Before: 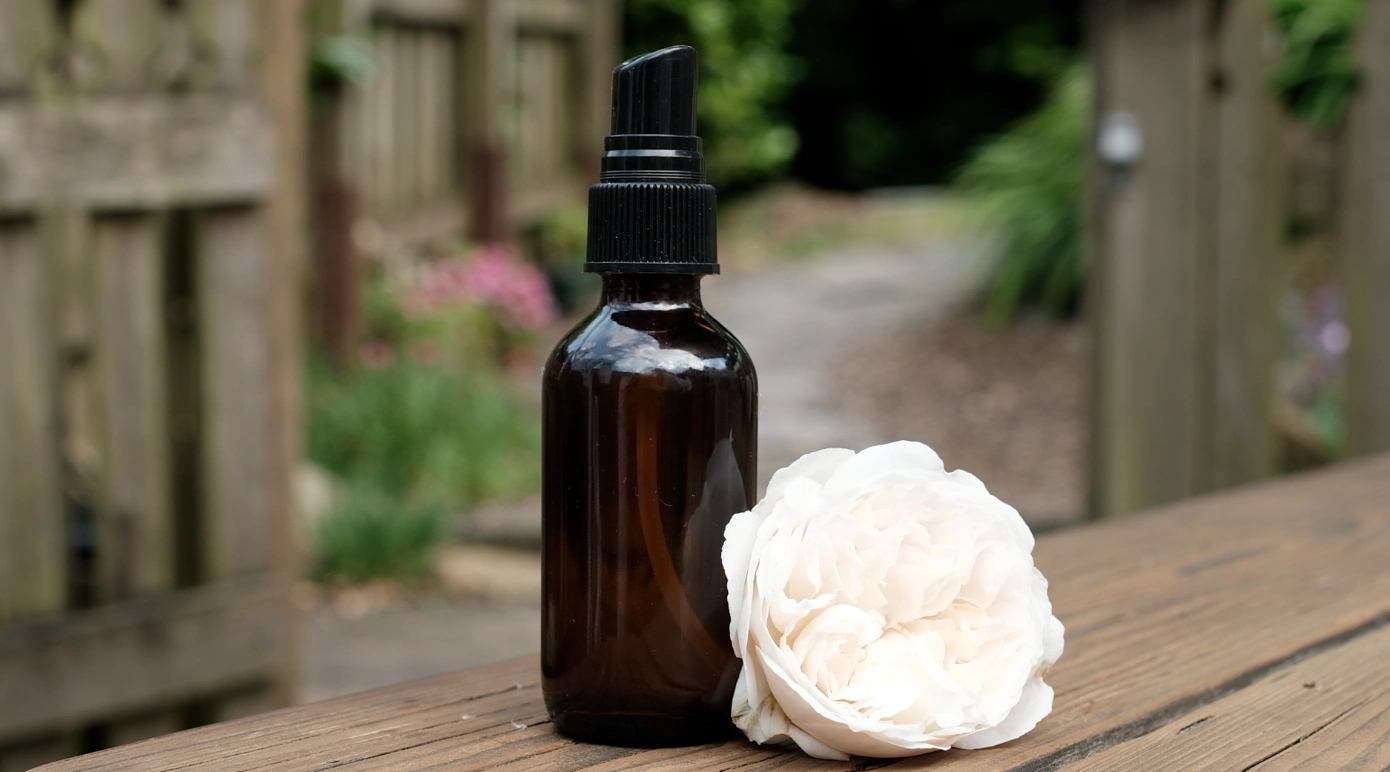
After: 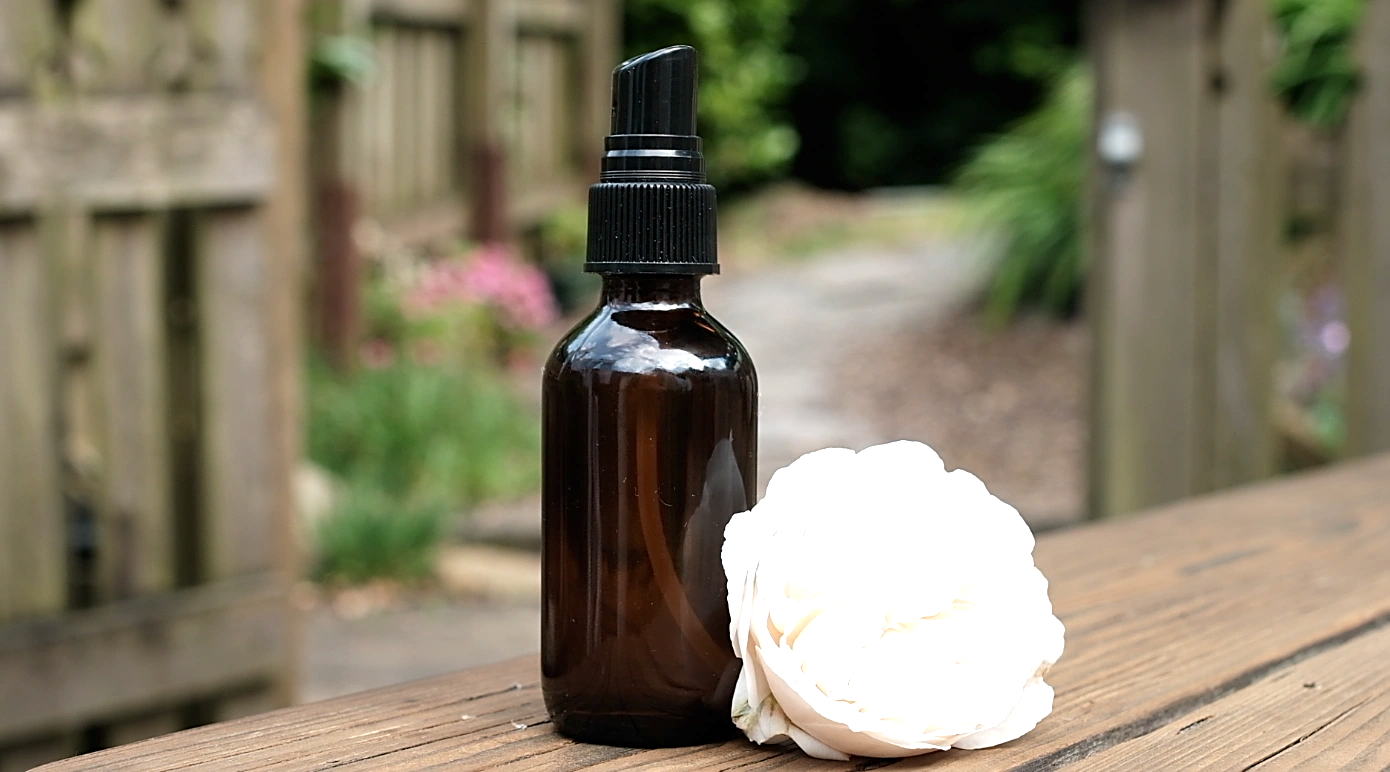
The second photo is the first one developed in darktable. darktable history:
sharpen: on, module defaults
exposure: black level correction 0, exposure 0.6 EV, compensate highlight preservation false
